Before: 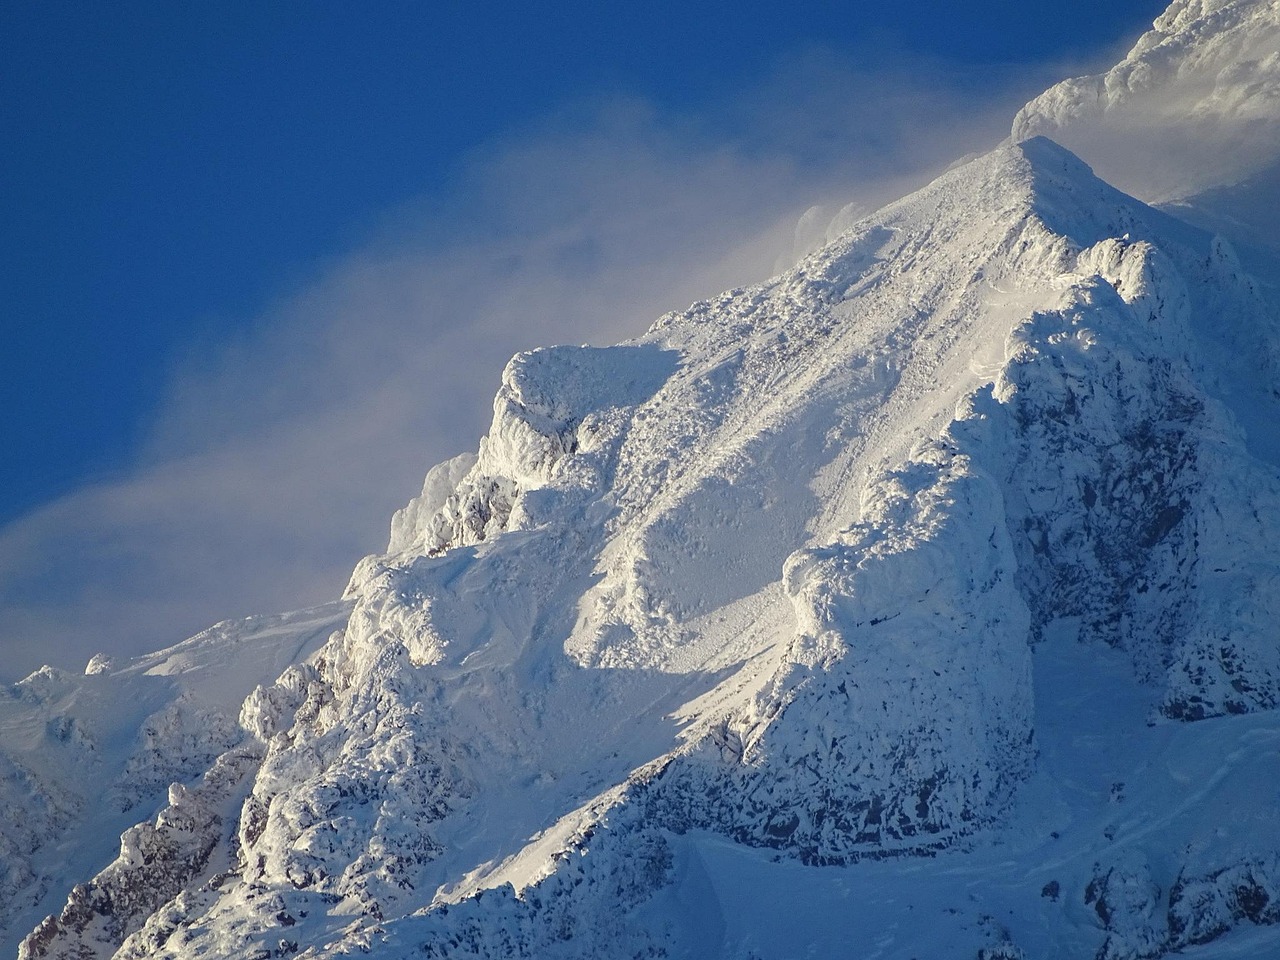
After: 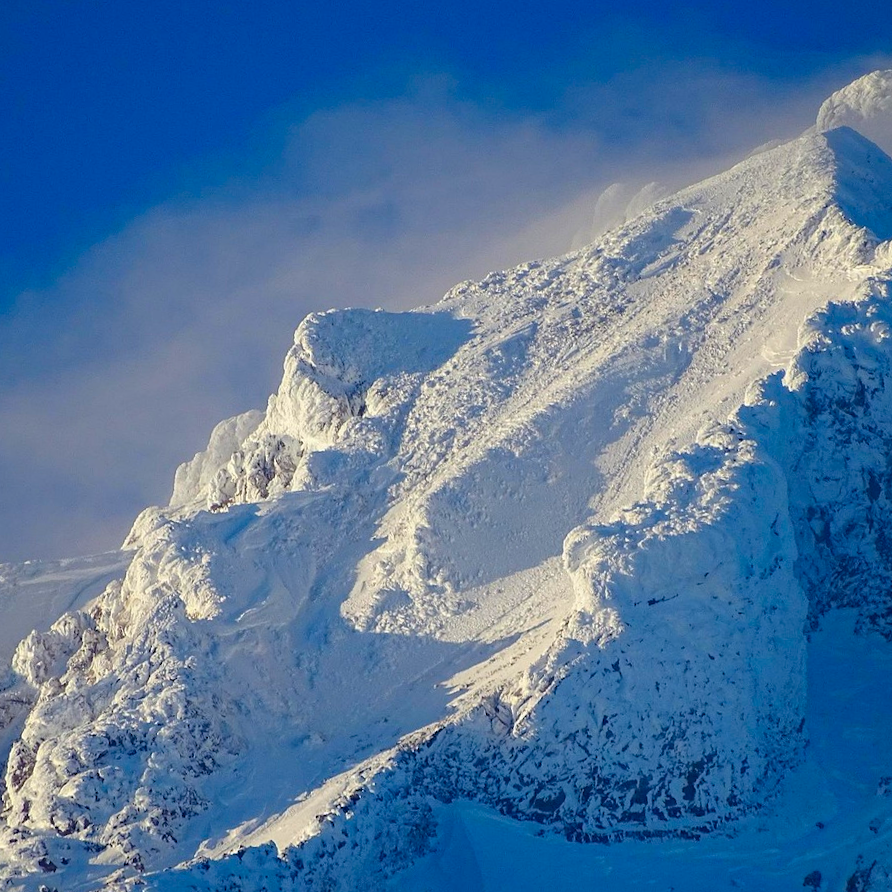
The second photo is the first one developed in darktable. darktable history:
crop and rotate: angle -3.27°, left 14.277%, top 0.028%, right 10.766%, bottom 0.028%
color balance rgb: linear chroma grading › global chroma 15%, perceptual saturation grading › global saturation 30%
